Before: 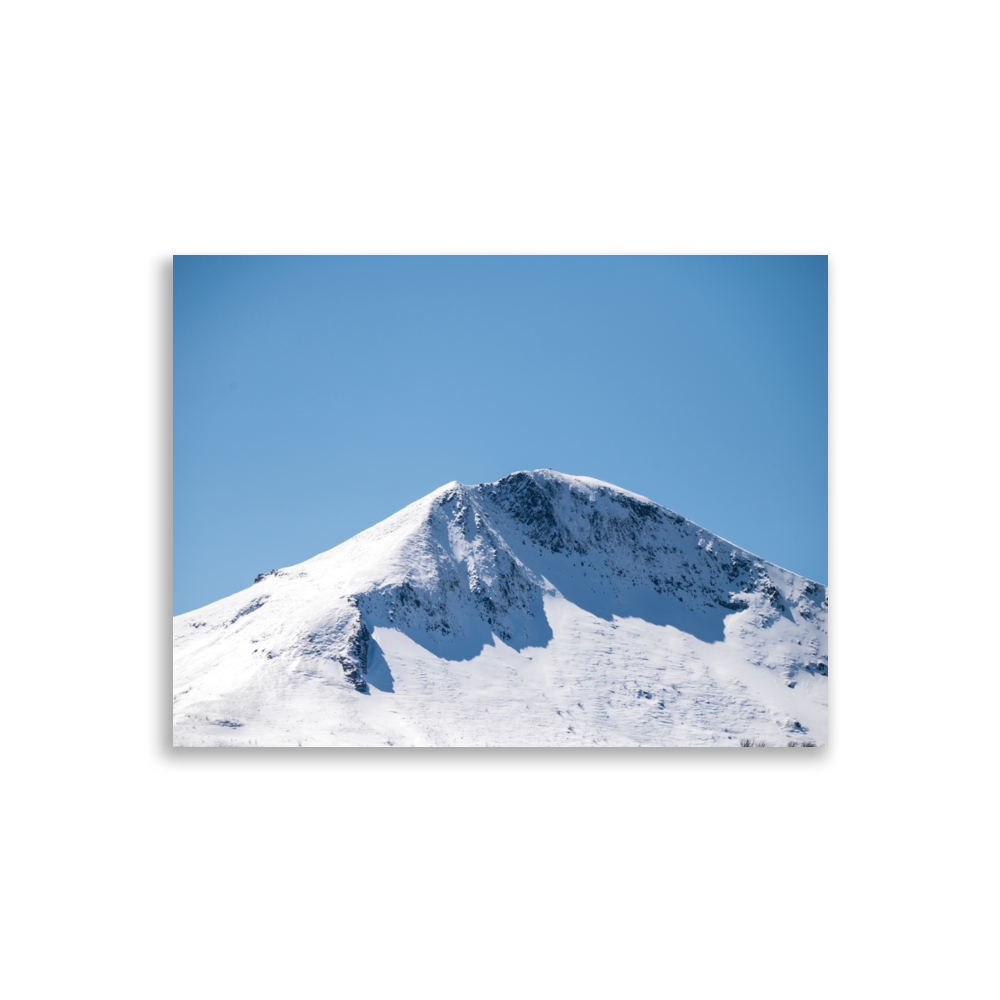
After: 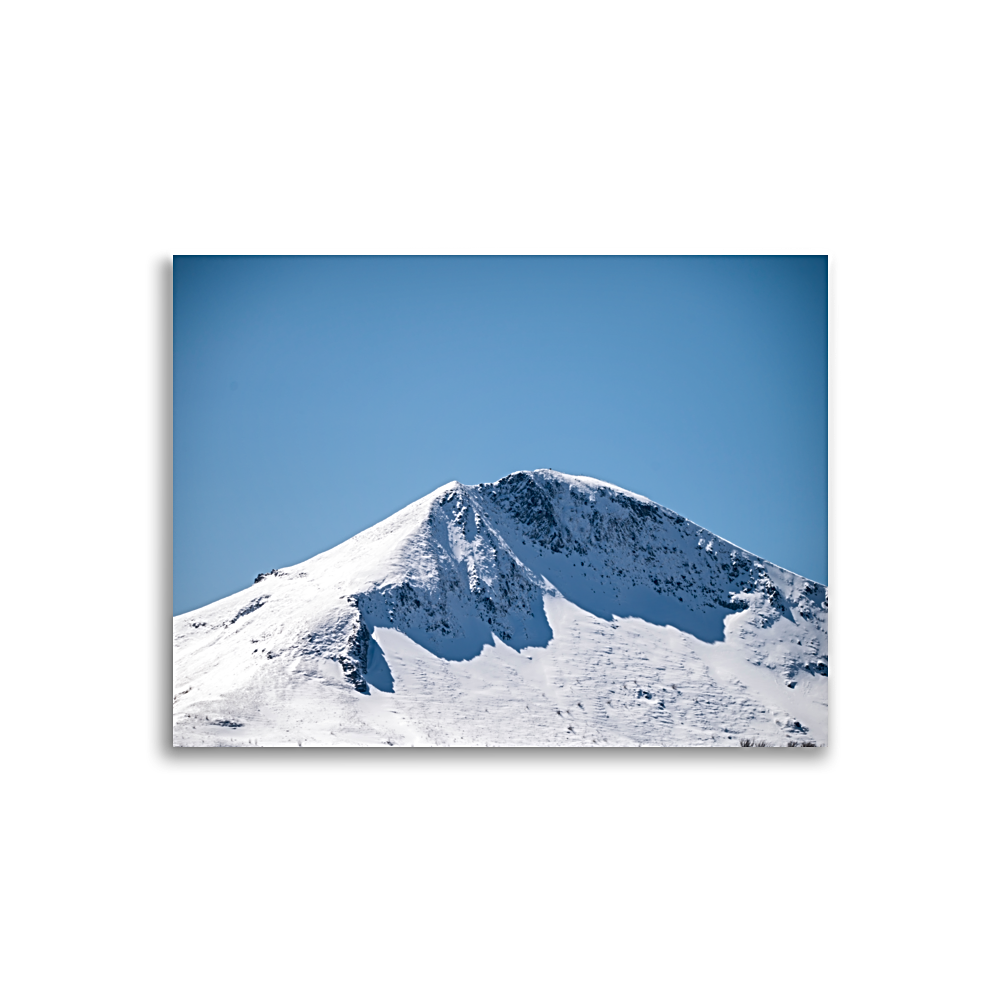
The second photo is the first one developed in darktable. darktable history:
sharpen: radius 2.817, amount 0.715
crop: top 0.05%, bottom 0.098%
shadows and highlights: shadows -88.03, highlights -35.45, shadows color adjustment 99.15%, highlights color adjustment 0%, soften with gaussian
